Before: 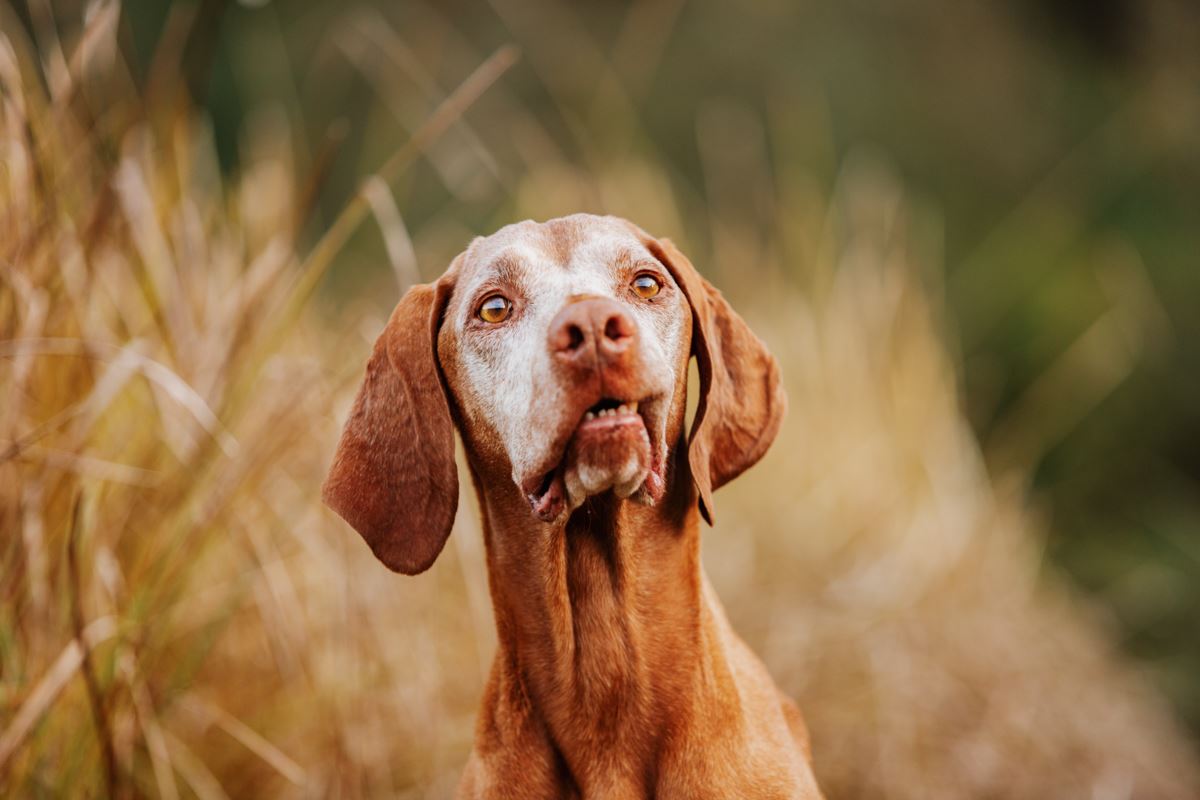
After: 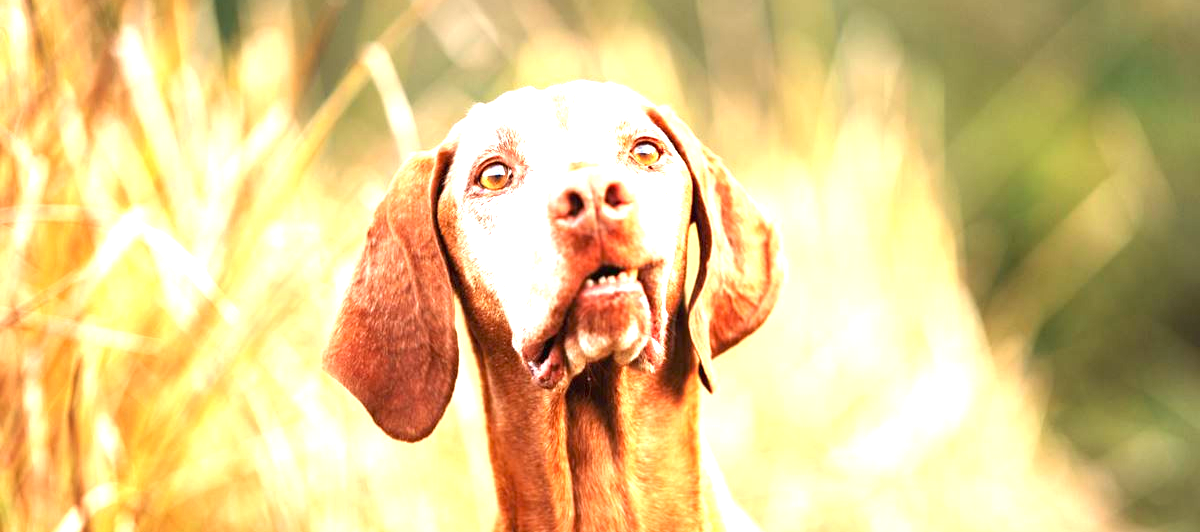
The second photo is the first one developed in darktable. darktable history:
exposure: exposure 2.018 EV, compensate highlight preservation false
crop: top 16.743%, bottom 16.717%
